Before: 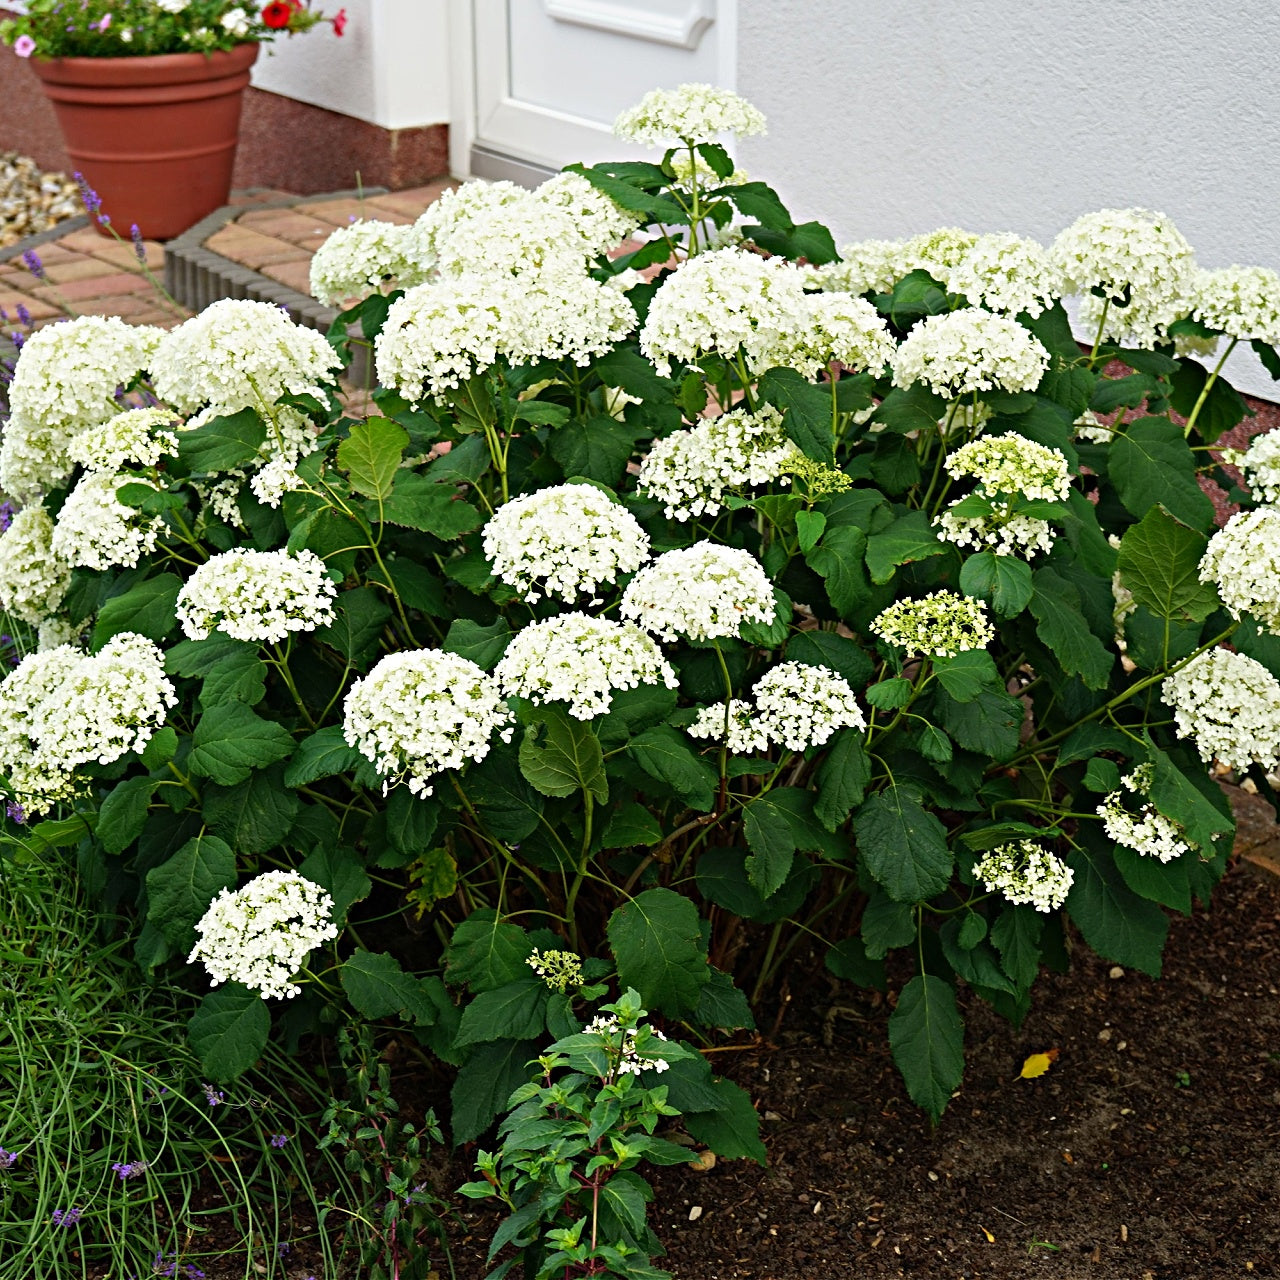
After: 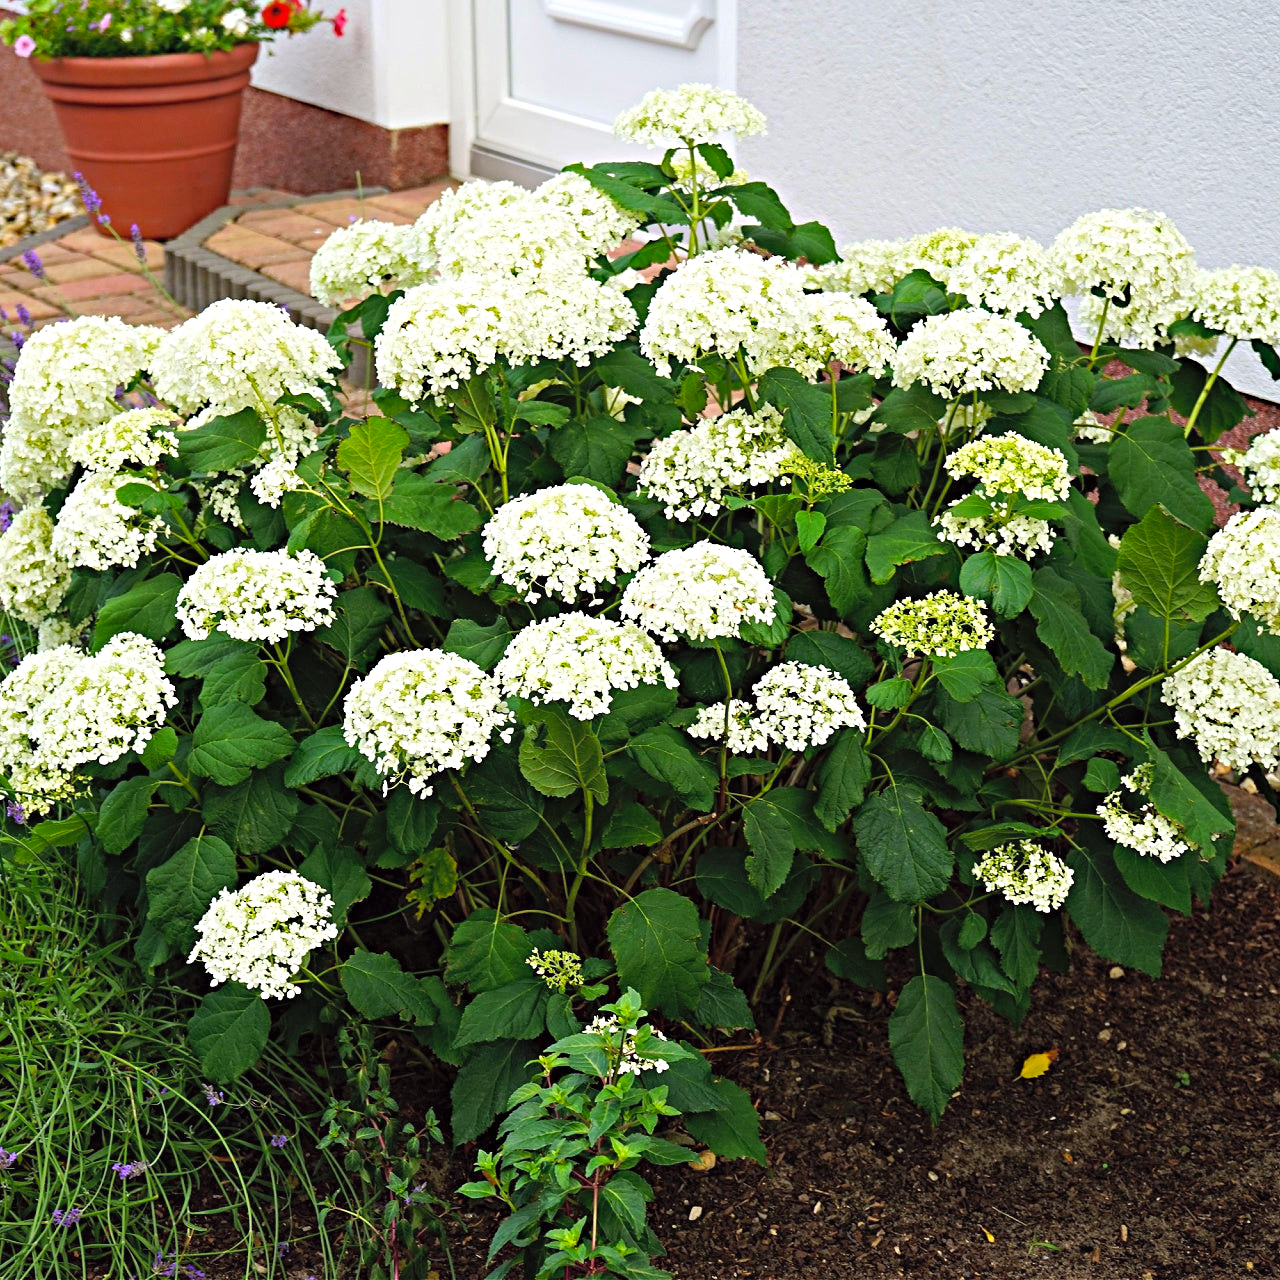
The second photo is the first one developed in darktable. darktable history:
haze removal: compatibility mode true, adaptive false
contrast brightness saturation: brightness 0.13
color balance: lift [1, 1, 0.999, 1.001], gamma [1, 1.003, 1.005, 0.995], gain [1, 0.992, 0.988, 1.012], contrast 5%, output saturation 110%
